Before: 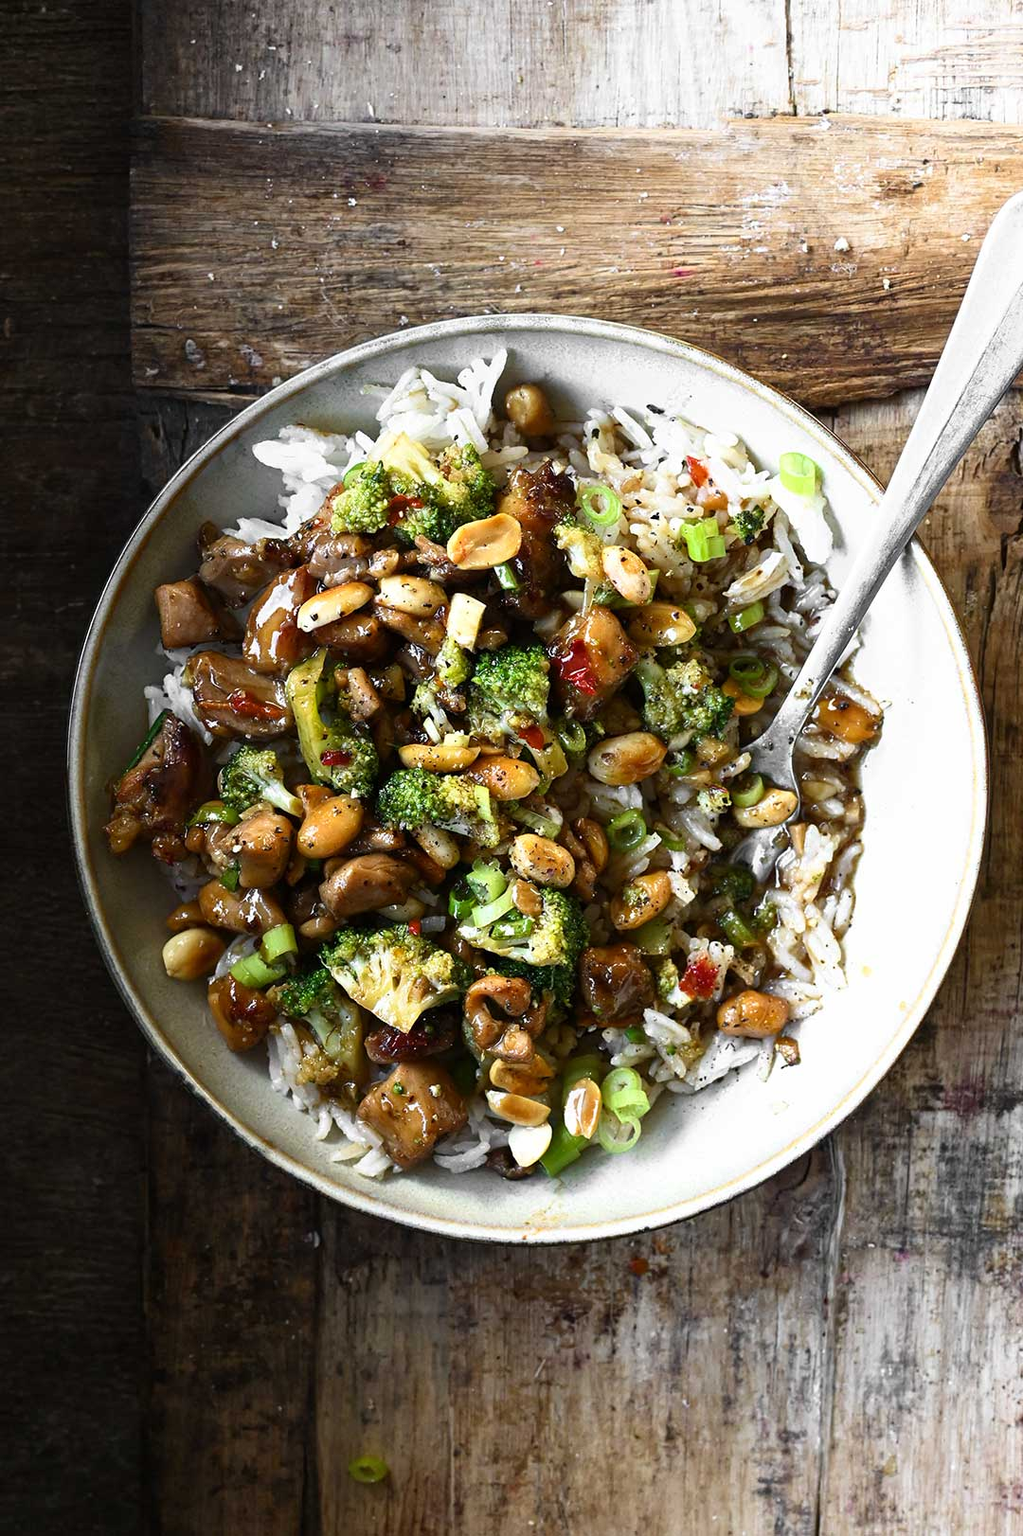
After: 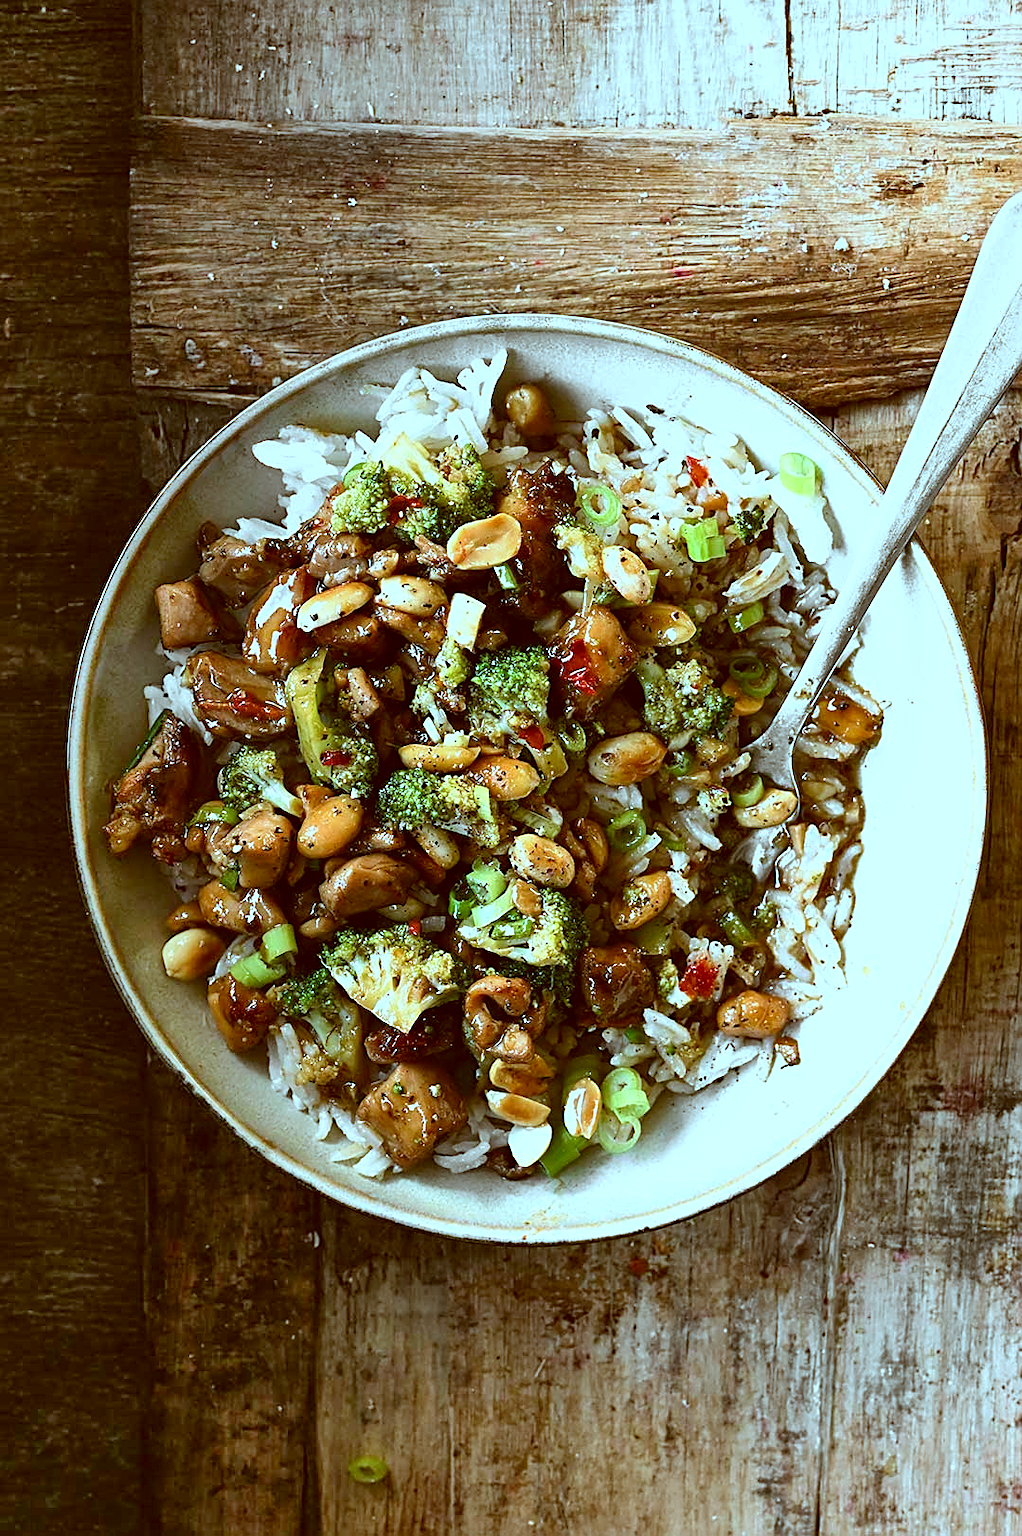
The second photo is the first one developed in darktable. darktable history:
sharpen: on, module defaults
tone equalizer: edges refinement/feathering 500, mask exposure compensation -1.57 EV, preserve details no
color correction: highlights a* -14.33, highlights b* -16.48, shadows a* 10.69, shadows b* 29.29
shadows and highlights: shadows 60.29, soften with gaussian
